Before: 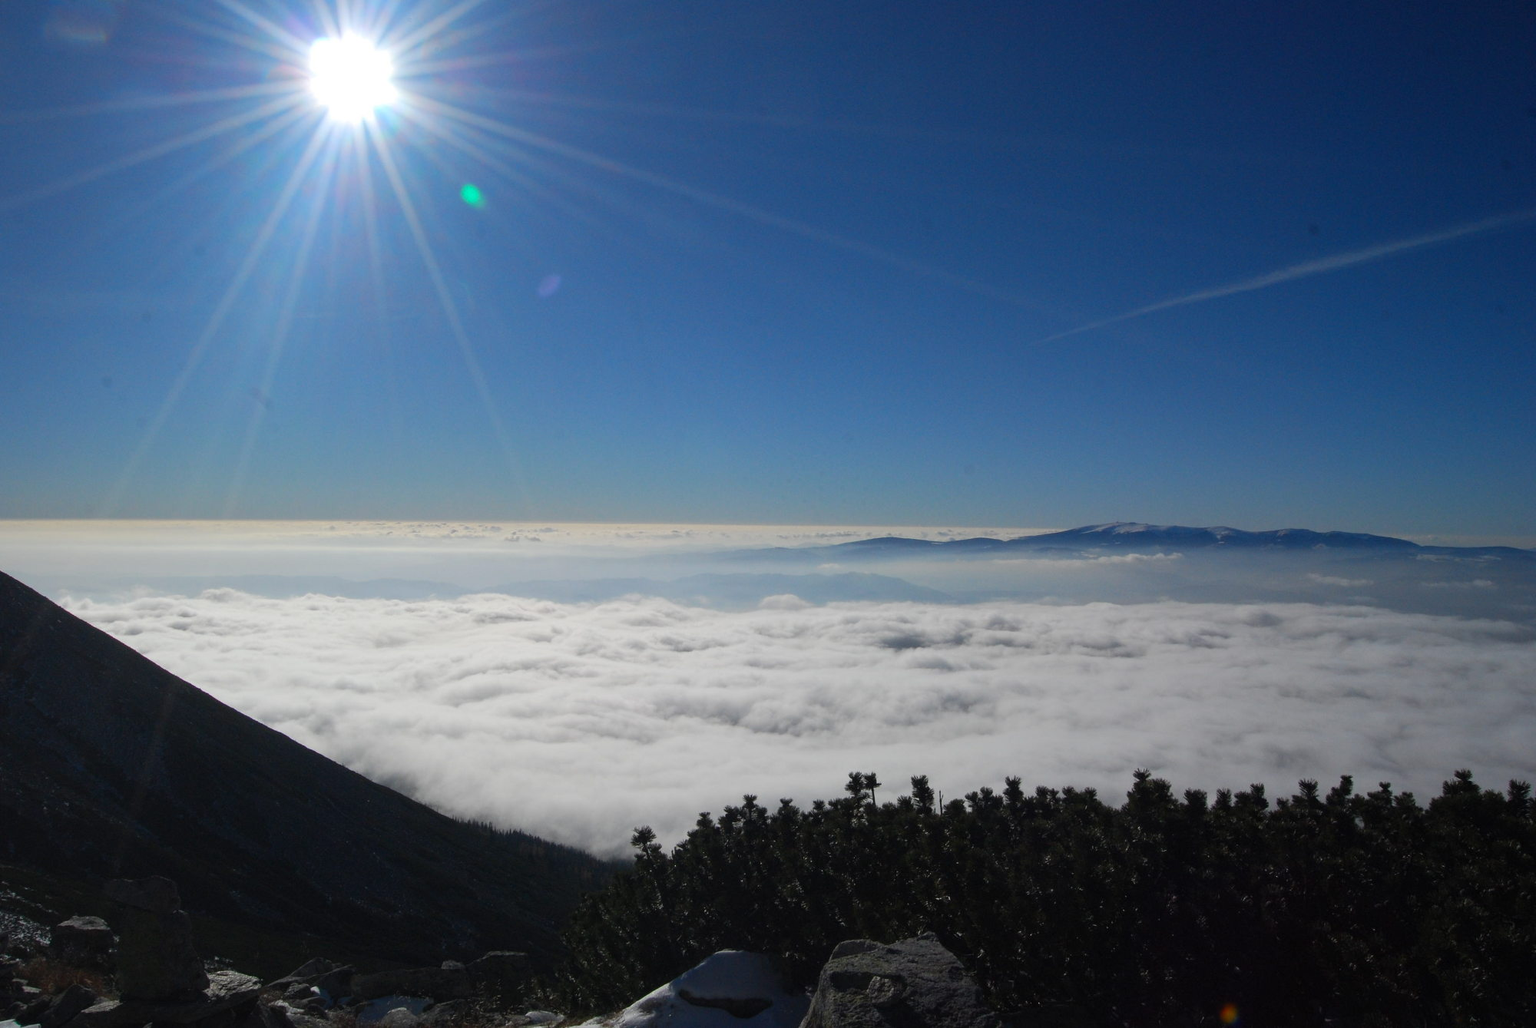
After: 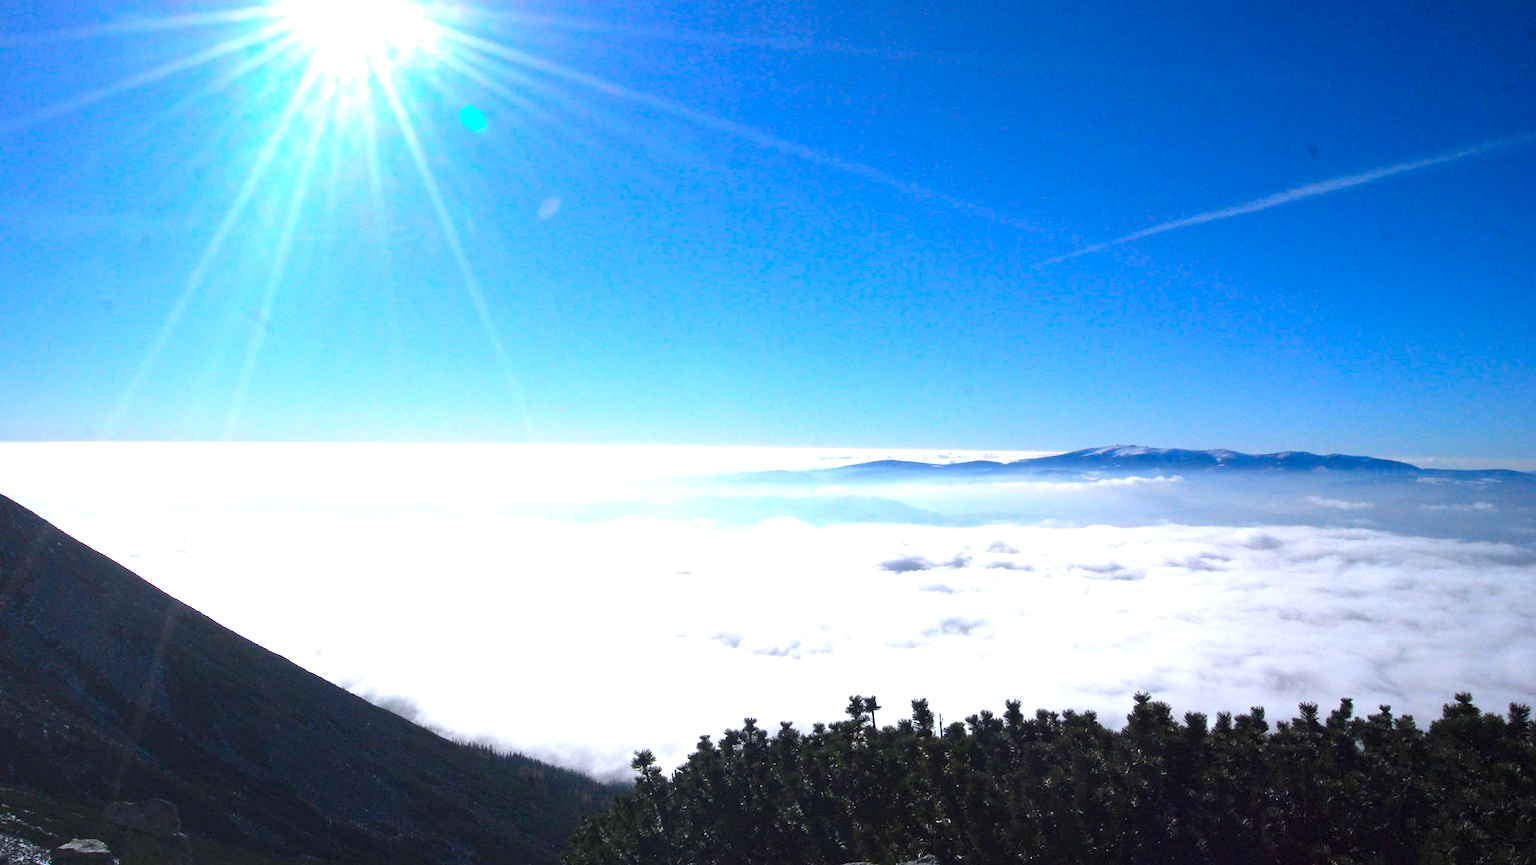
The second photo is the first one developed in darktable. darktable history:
exposure: black level correction 0.001, exposure 1.651 EV, compensate exposure bias true, compensate highlight preservation false
crop: top 7.603%, bottom 8.162%
color calibration: gray › normalize channels true, illuminant as shot in camera, x 0.358, y 0.373, temperature 4628.91 K, gamut compression 0.006
color balance rgb: perceptual saturation grading › global saturation 15.135%, global vibrance 20%
